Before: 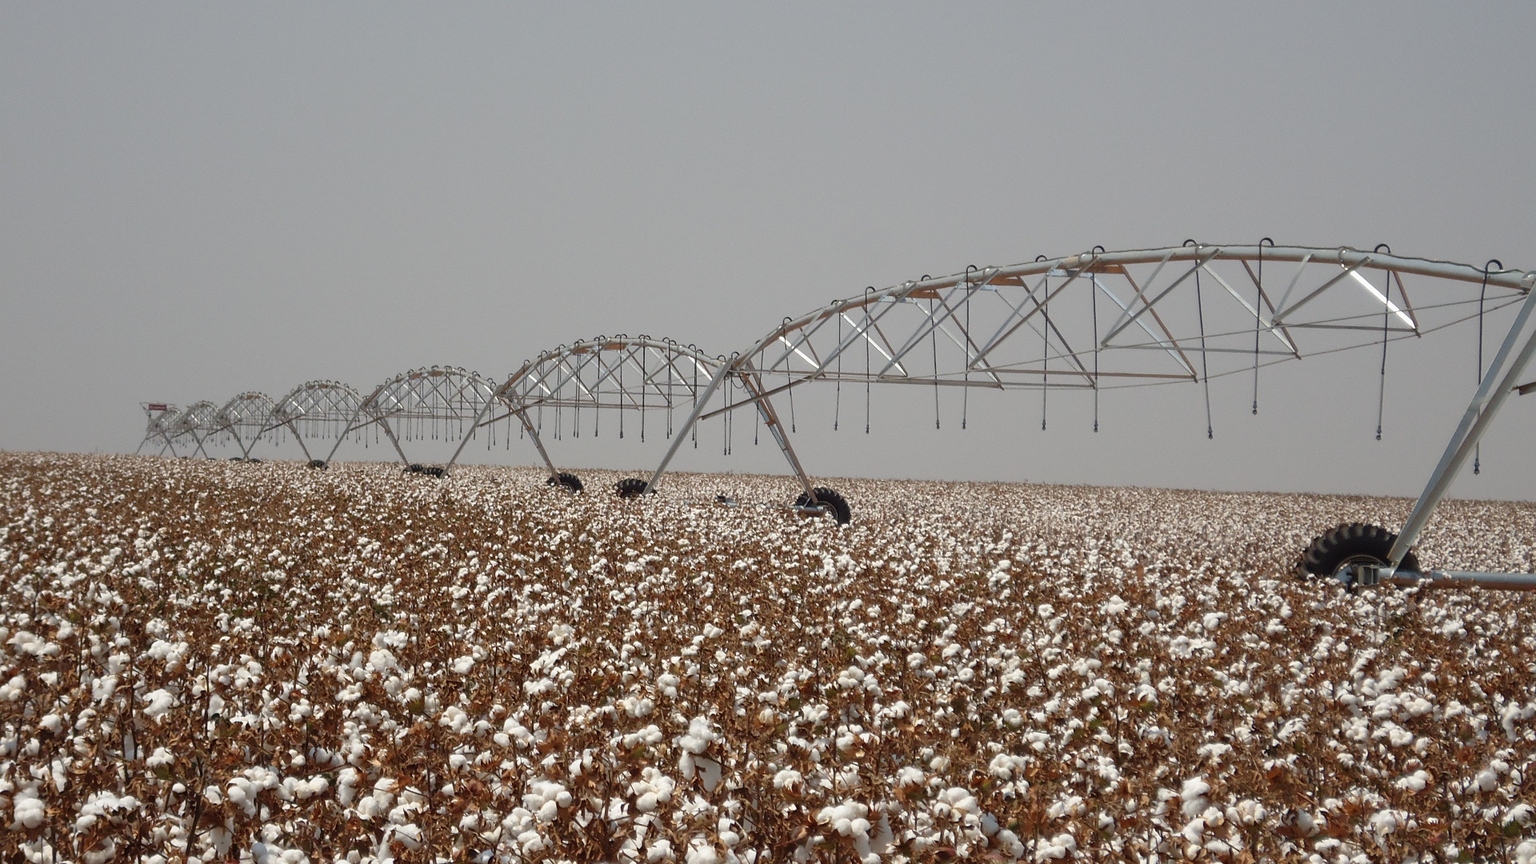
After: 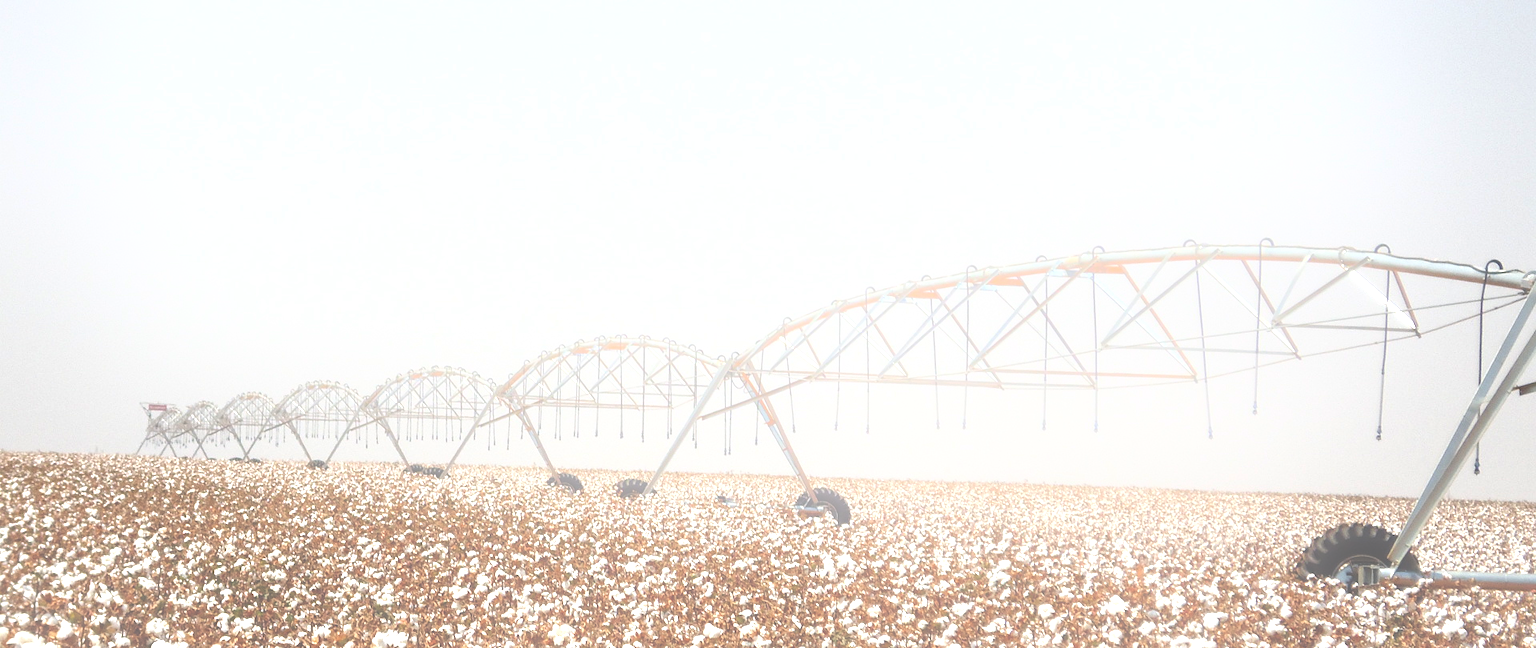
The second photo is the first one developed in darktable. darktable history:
tone equalizer: on, module defaults
local contrast: highlights 100%, shadows 100%, detail 120%, midtone range 0.2
bloom: size 13.65%, threshold 98.39%, strength 4.82%
exposure: black level correction -0.023, exposure 1.397 EV, compensate highlight preservation false
crop: bottom 24.988%
